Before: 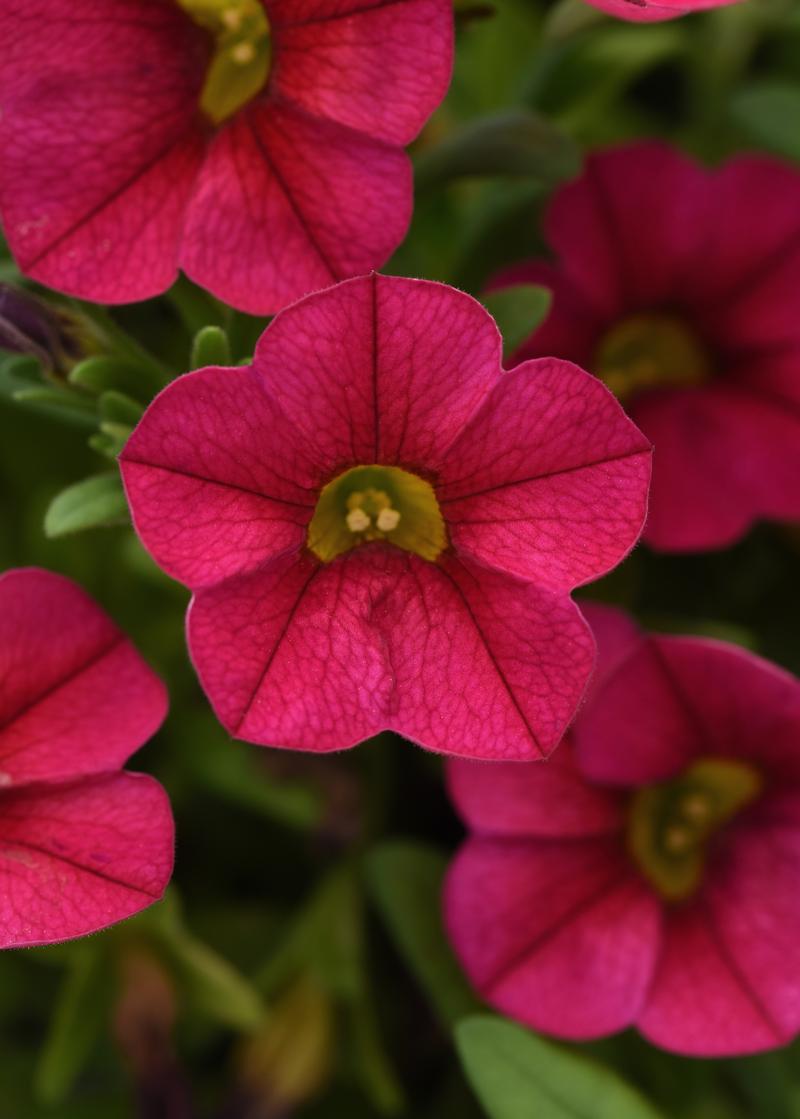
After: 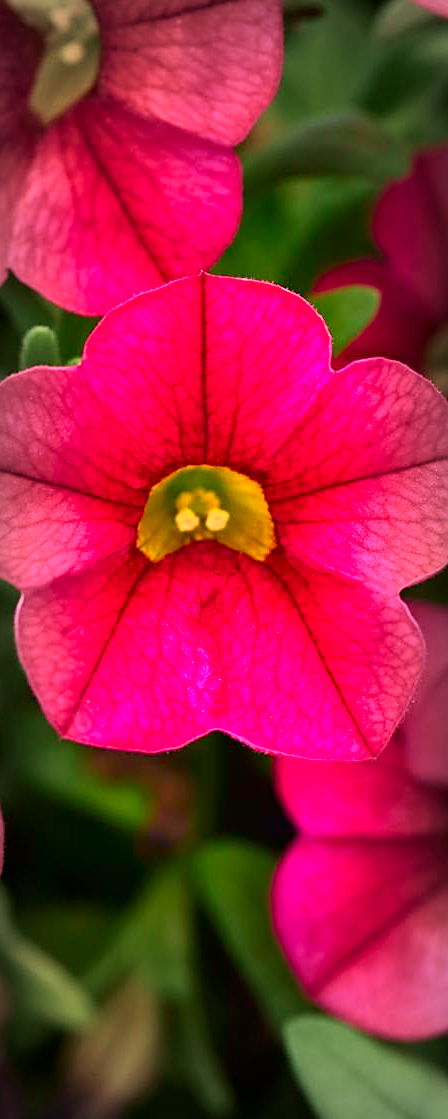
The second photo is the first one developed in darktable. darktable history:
crop: left 21.479%, right 22.498%
exposure: black level correction 0, exposure 1.106 EV, compensate highlight preservation false
tone curve: curves: ch0 [(0, 0.013) (0.054, 0.018) (0.205, 0.191) (0.289, 0.292) (0.39, 0.424) (0.493, 0.551) (0.647, 0.752) (0.796, 0.887) (1, 0.998)]; ch1 [(0, 0) (0.371, 0.339) (0.477, 0.452) (0.494, 0.495) (0.501, 0.501) (0.51, 0.516) (0.54, 0.557) (0.572, 0.605) (0.625, 0.687) (0.774, 0.841) (1, 1)]; ch2 [(0, 0) (0.32, 0.281) (0.403, 0.399) (0.441, 0.428) (0.47, 0.469) (0.498, 0.496) (0.524, 0.543) (0.551, 0.579) (0.633, 0.665) (0.7, 0.711) (1, 1)], color space Lab, independent channels, preserve colors none
vignetting: fall-off start 52.26%, automatic ratio true, width/height ratio 1.313, shape 0.222
sharpen: on, module defaults
color balance rgb: shadows lift › chroma 2.043%, shadows lift › hue 246.89°, perceptual saturation grading › global saturation 25.52%
